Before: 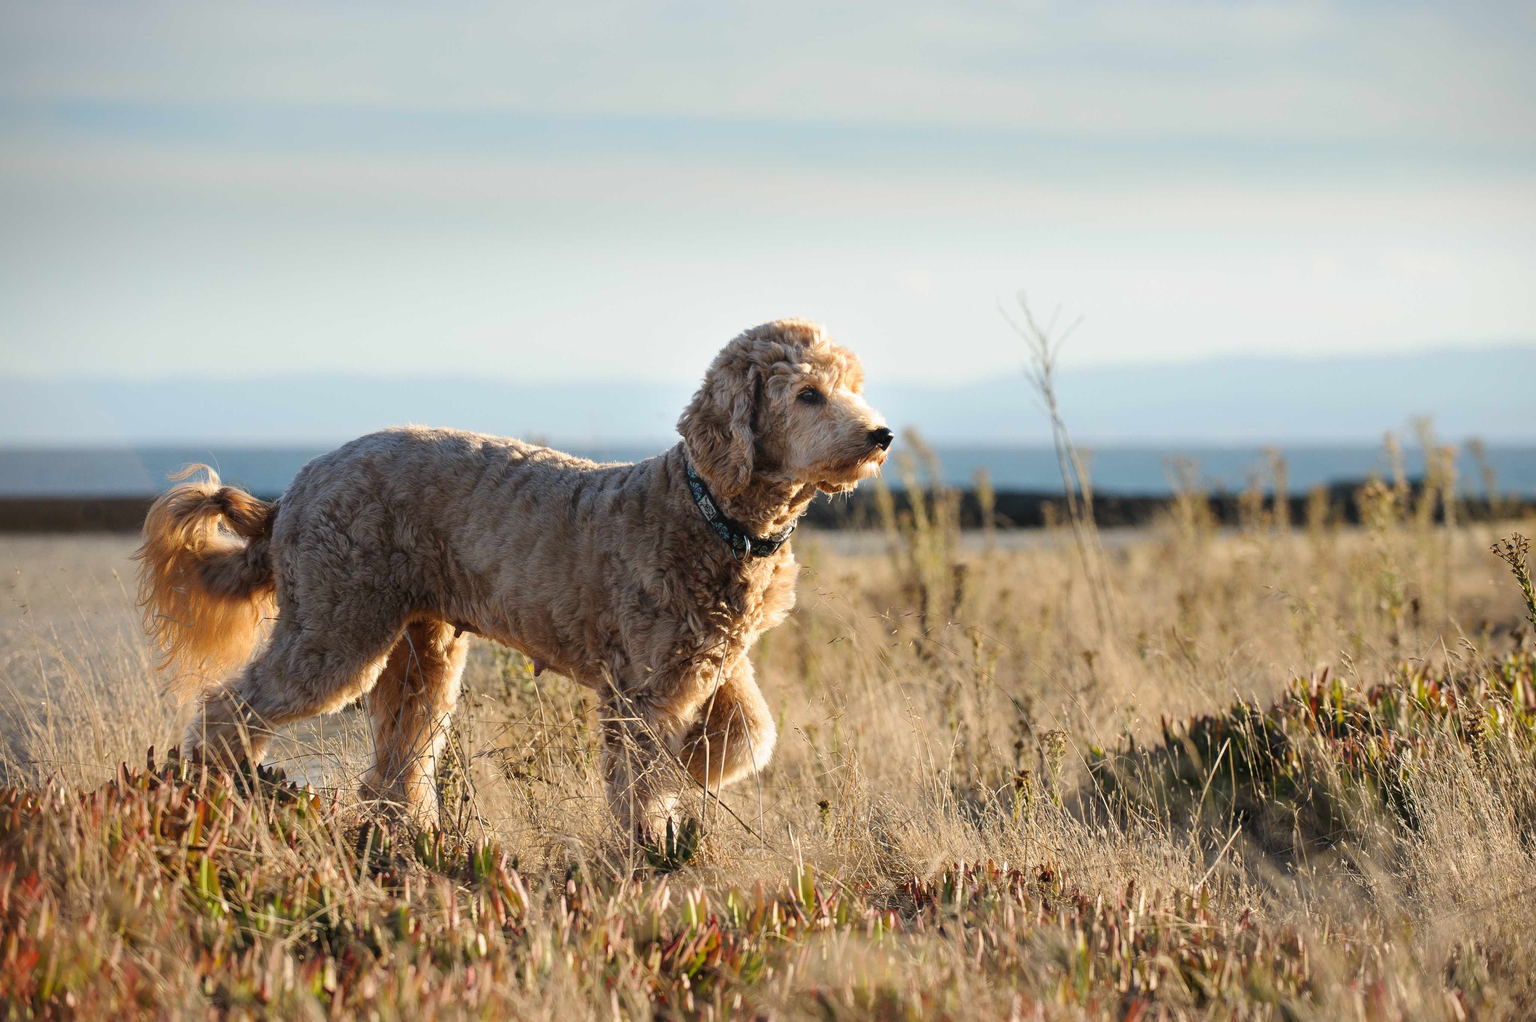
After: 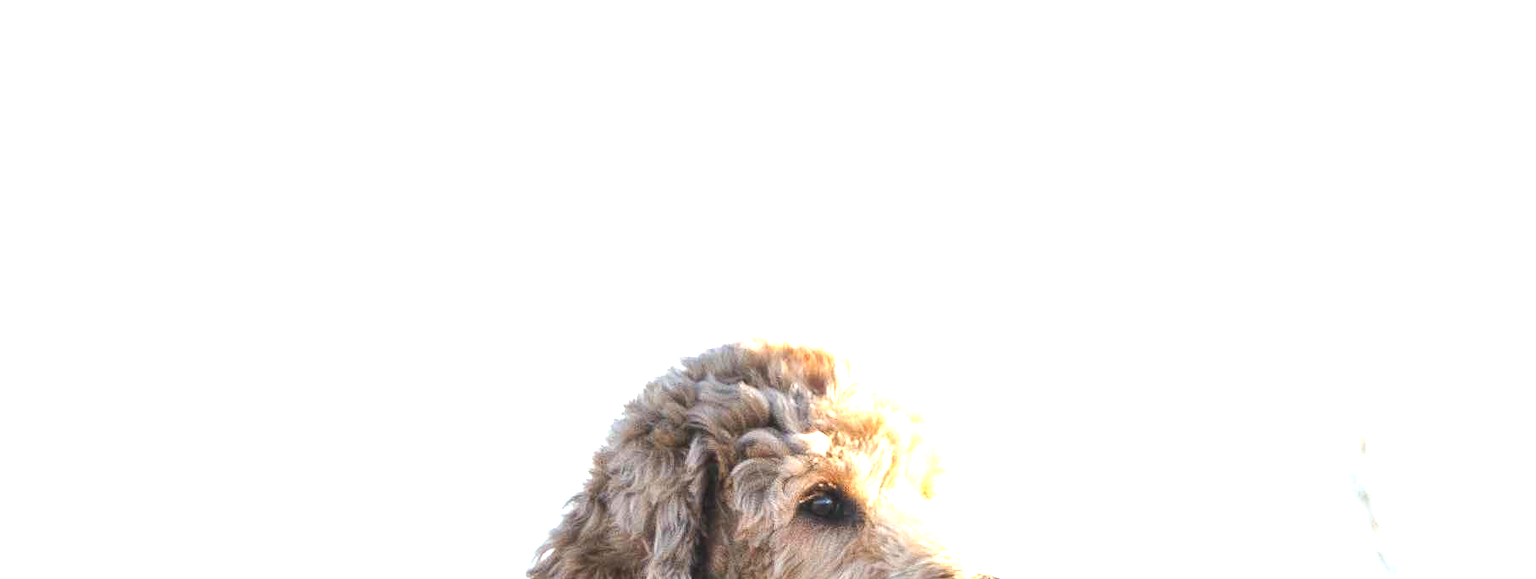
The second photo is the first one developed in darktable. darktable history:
exposure: black level correction 0, exposure 1.366 EV, compensate highlight preservation false
crop: left 28.939%, top 16.857%, right 26.822%, bottom 58.028%
